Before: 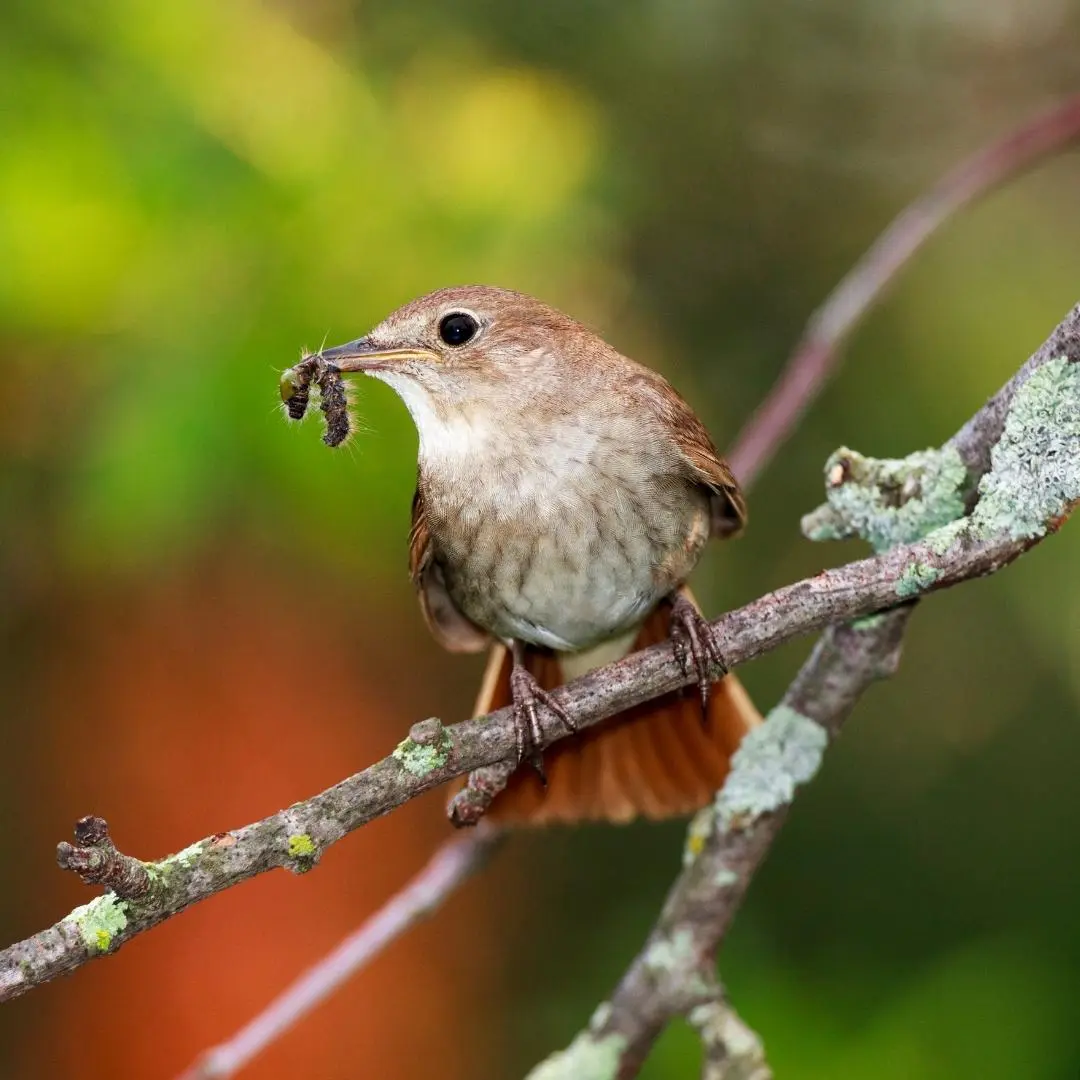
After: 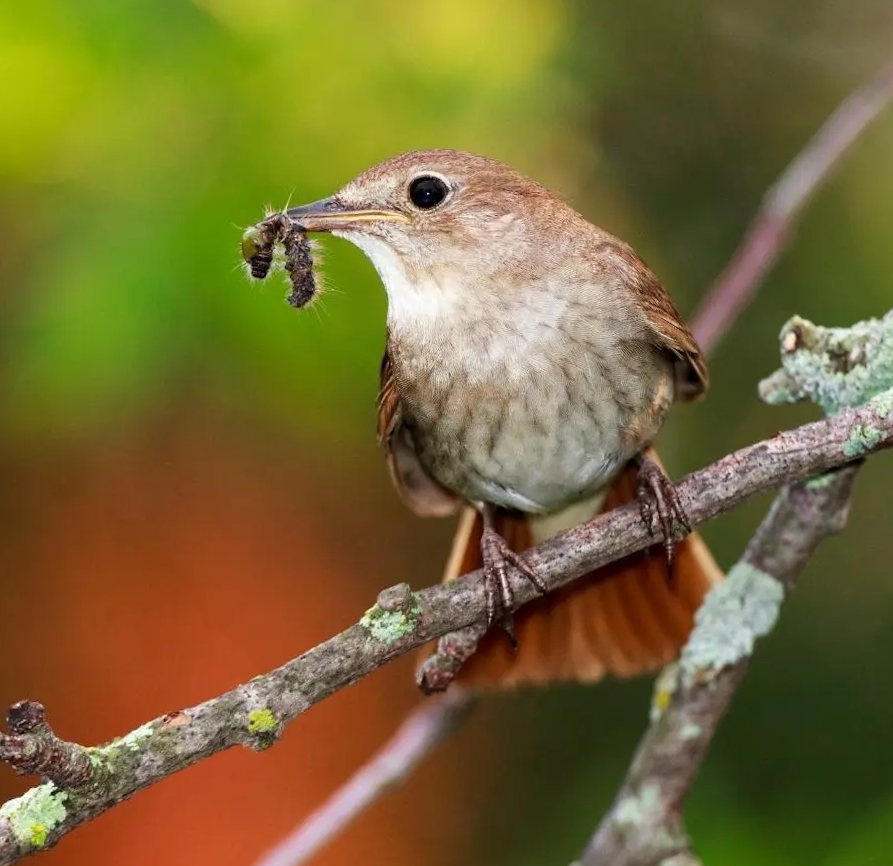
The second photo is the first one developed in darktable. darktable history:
rotate and perspective: rotation -0.013°, lens shift (vertical) -0.027, lens shift (horizontal) 0.178, crop left 0.016, crop right 0.989, crop top 0.082, crop bottom 0.918
crop: left 6.446%, top 8.188%, right 9.538%, bottom 3.548%
